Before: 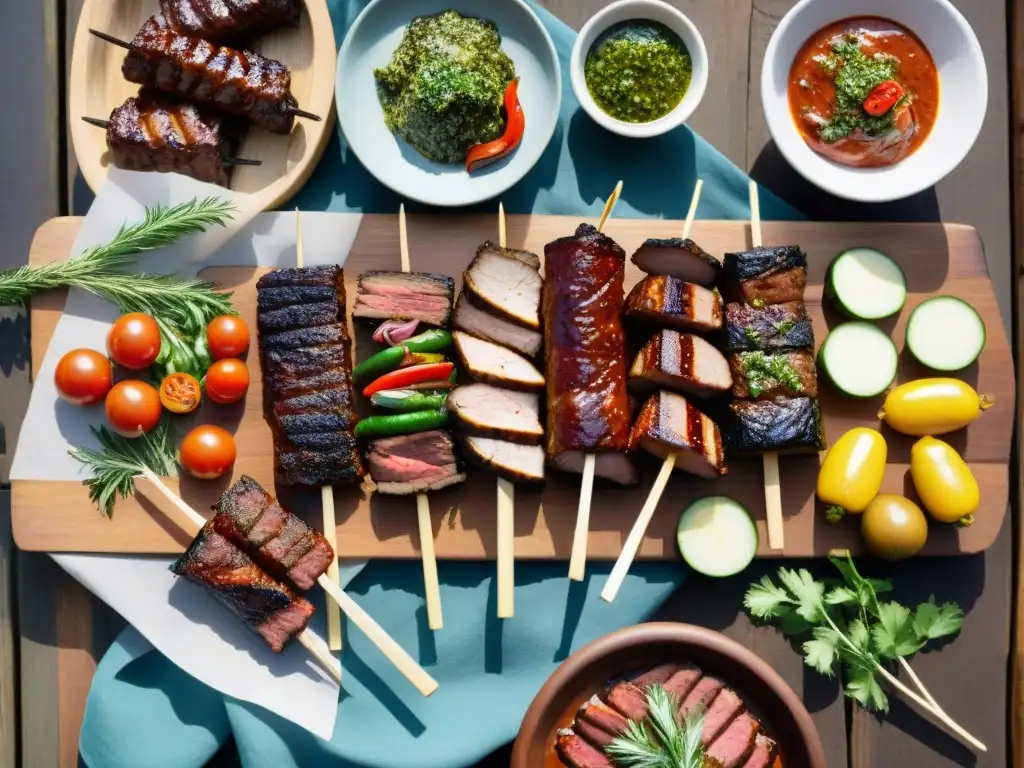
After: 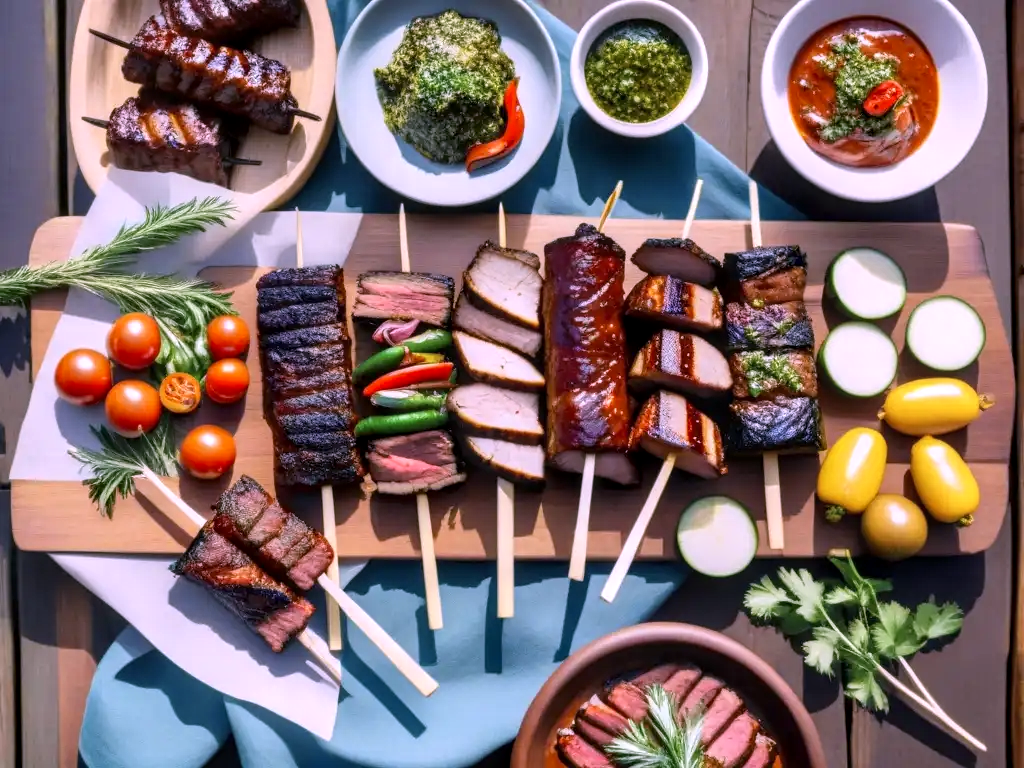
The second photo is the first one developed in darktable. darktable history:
local contrast: detail 130%
base curve: preserve colors none
color calibration: output R [1.063, -0.012, -0.003, 0], output B [-0.079, 0.047, 1, 0], gray › normalize channels true, illuminant custom, x 0.372, y 0.388, temperature 4261.84 K, gamut compression 0.03
